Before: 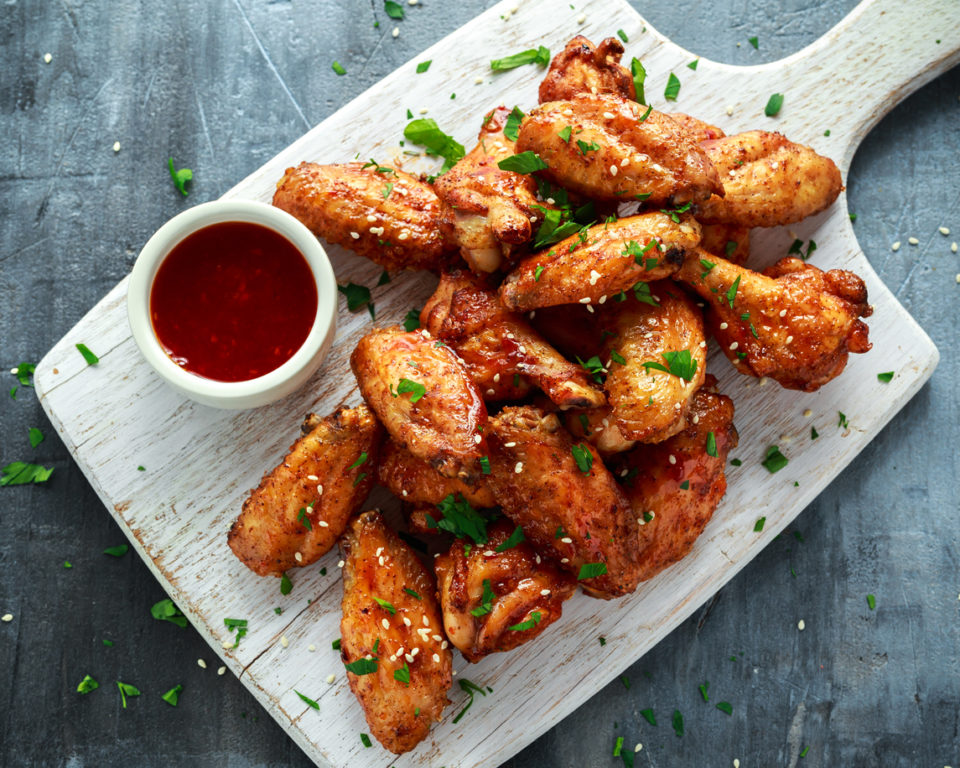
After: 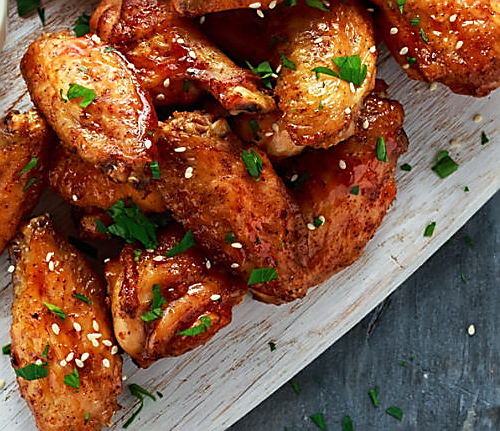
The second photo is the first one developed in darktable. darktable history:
sharpen: radius 1.416, amount 1.268, threshold 0.842
crop: left 34.383%, top 38.482%, right 13.519%, bottom 5.314%
